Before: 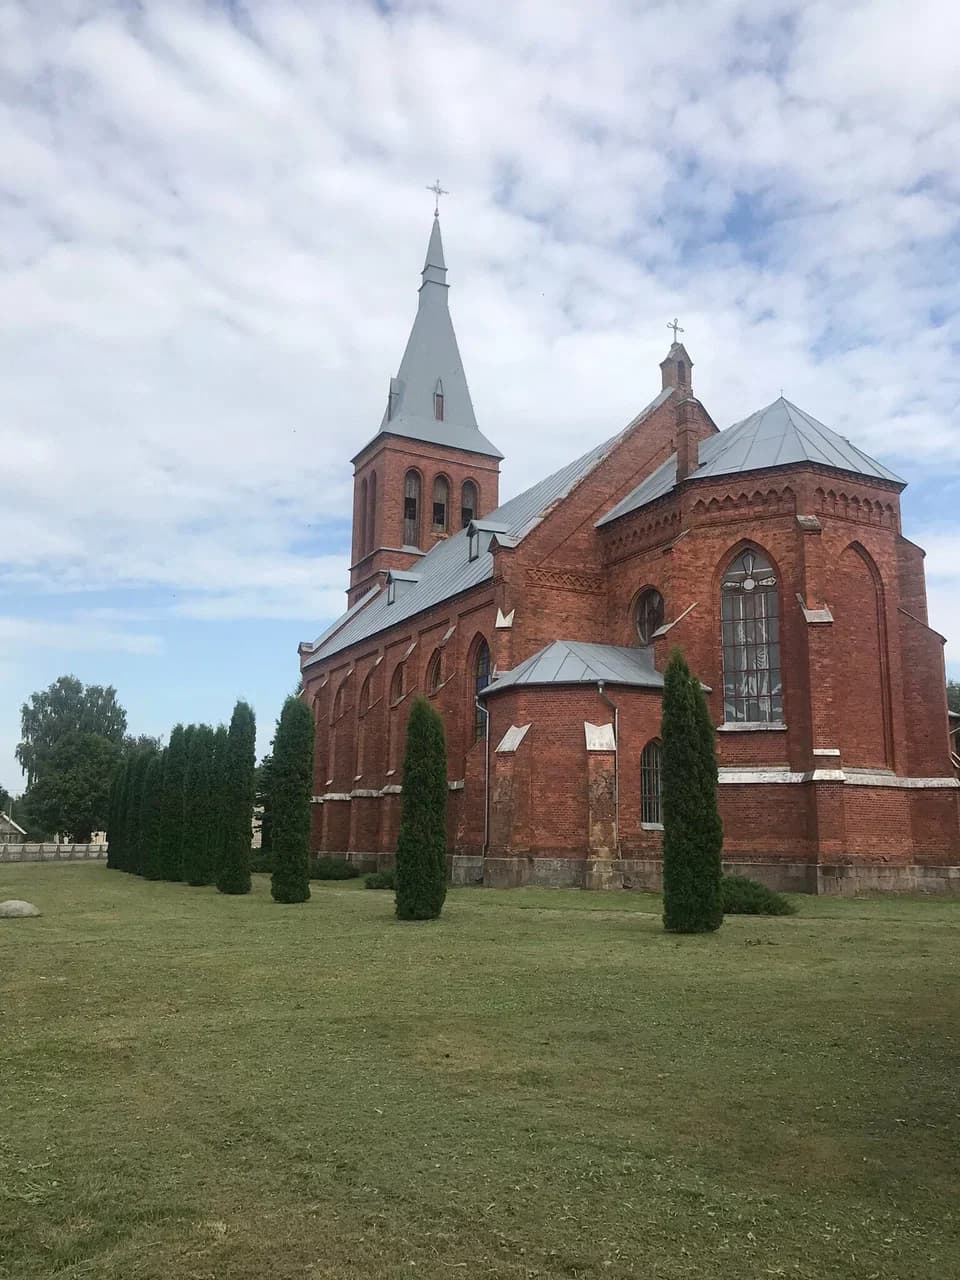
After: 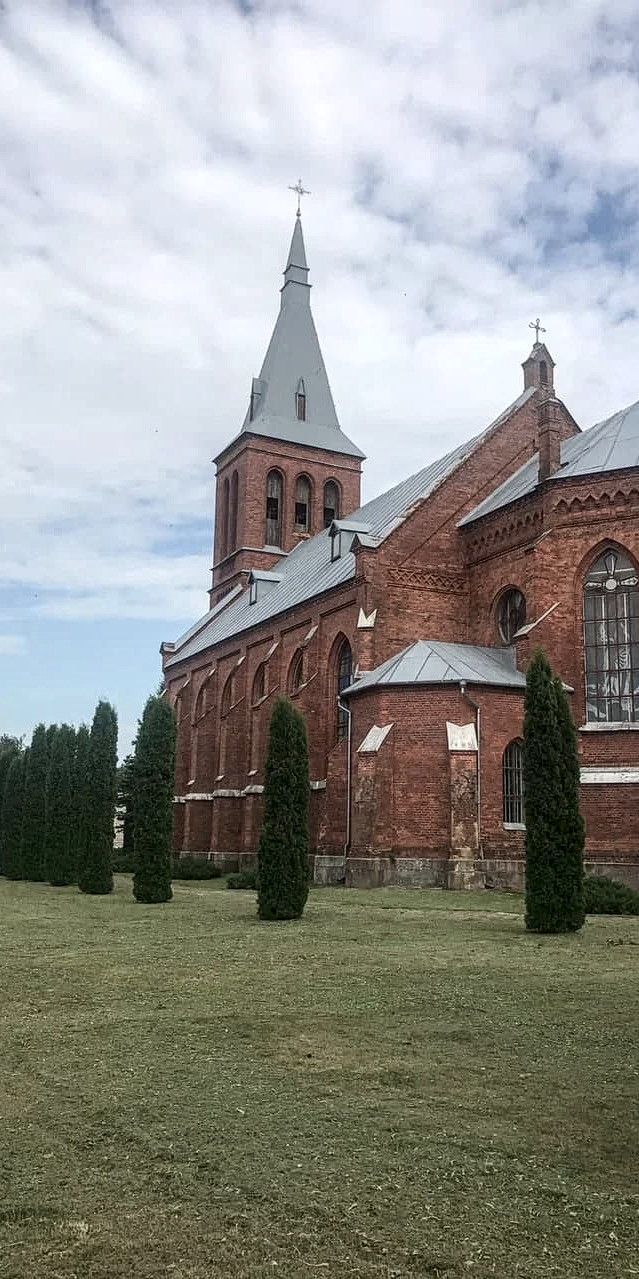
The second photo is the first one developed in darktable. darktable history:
local contrast: detail 130%
contrast equalizer: y [[0.5, 0.5, 0.5, 0.512, 0.552, 0.62], [0.5 ×6], [0.5 ×4, 0.504, 0.553], [0 ×6], [0 ×6]]
crop and rotate: left 14.436%, right 18.898%
contrast brightness saturation: contrast 0.11, saturation -0.17
